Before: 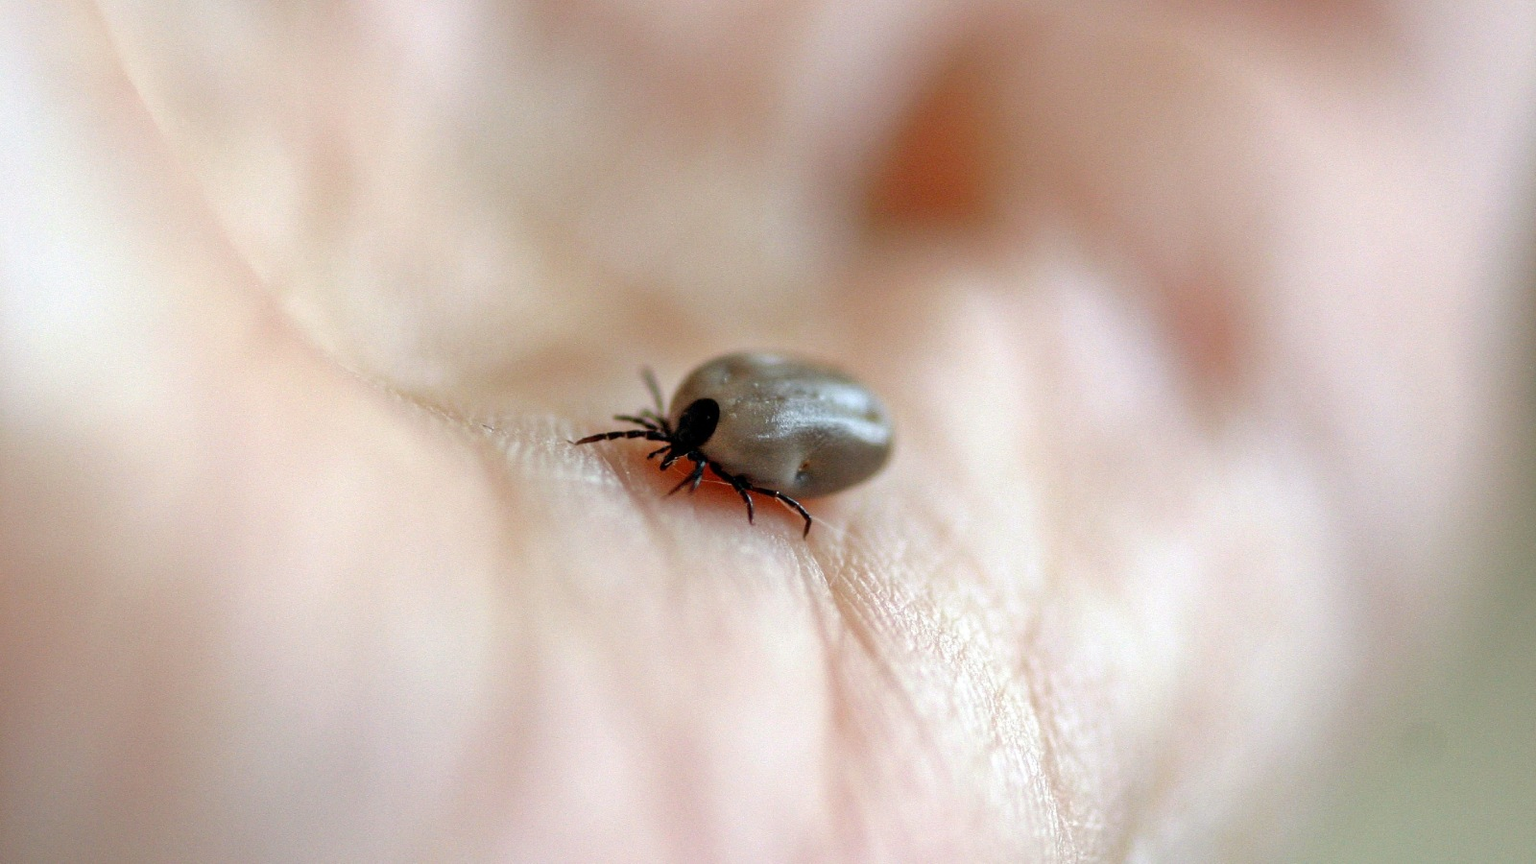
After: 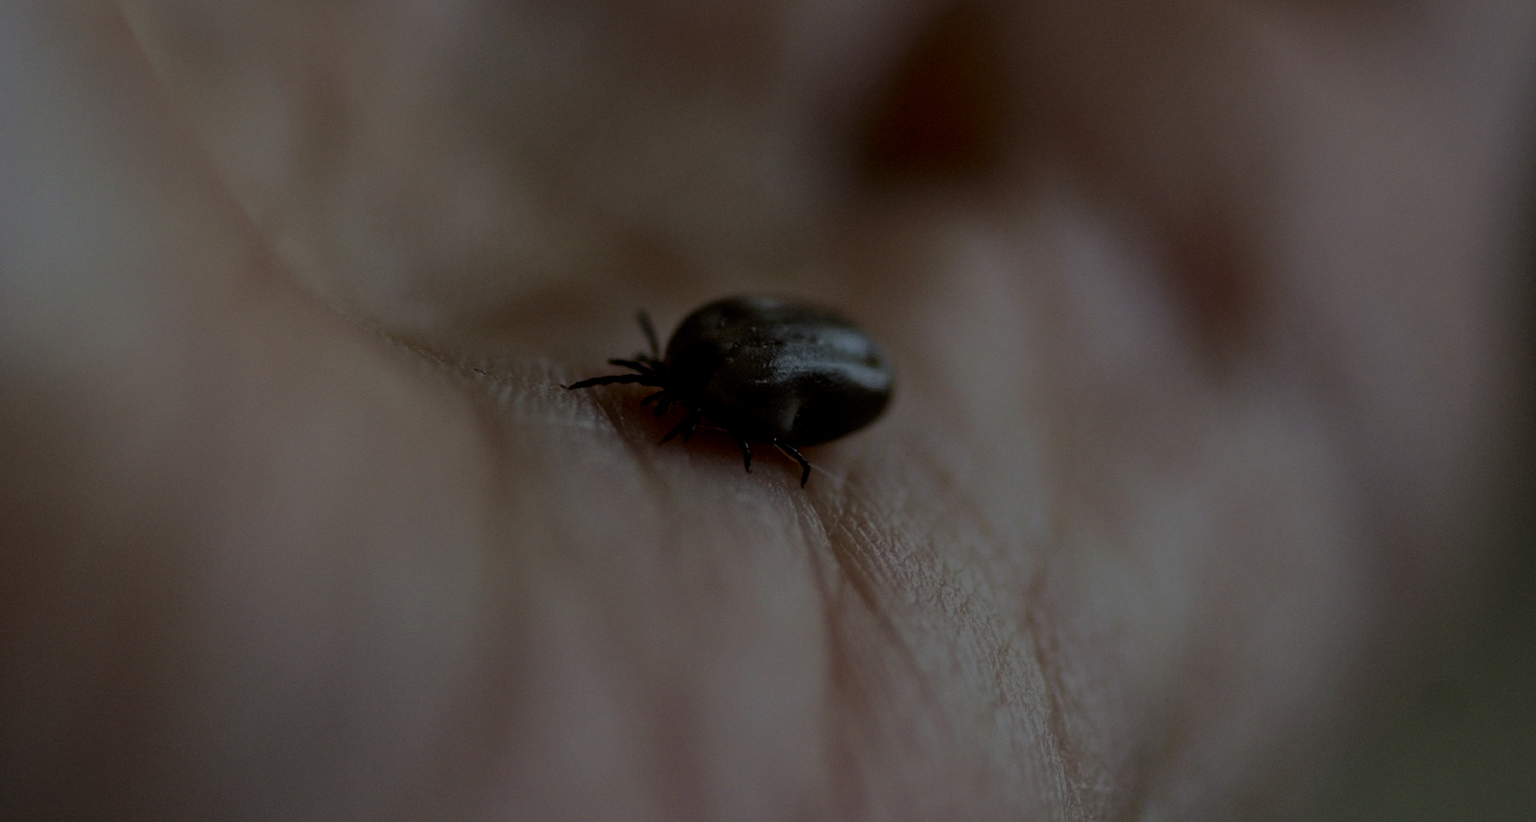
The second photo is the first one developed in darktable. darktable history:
filmic rgb: black relative exposure -4.38 EV, white relative exposure 4.56 EV, hardness 2.37, contrast 1.05
shadows and highlights: shadows 20.91, highlights -82.73, soften with gaussian
rotate and perspective: rotation 0.226°, lens shift (vertical) -0.042, crop left 0.023, crop right 0.982, crop top 0.006, crop bottom 0.994
contrast brightness saturation: brightness -0.09
crop and rotate: top 6.25%
exposure: exposure -2.446 EV, compensate highlight preservation false
velvia: strength 15%
